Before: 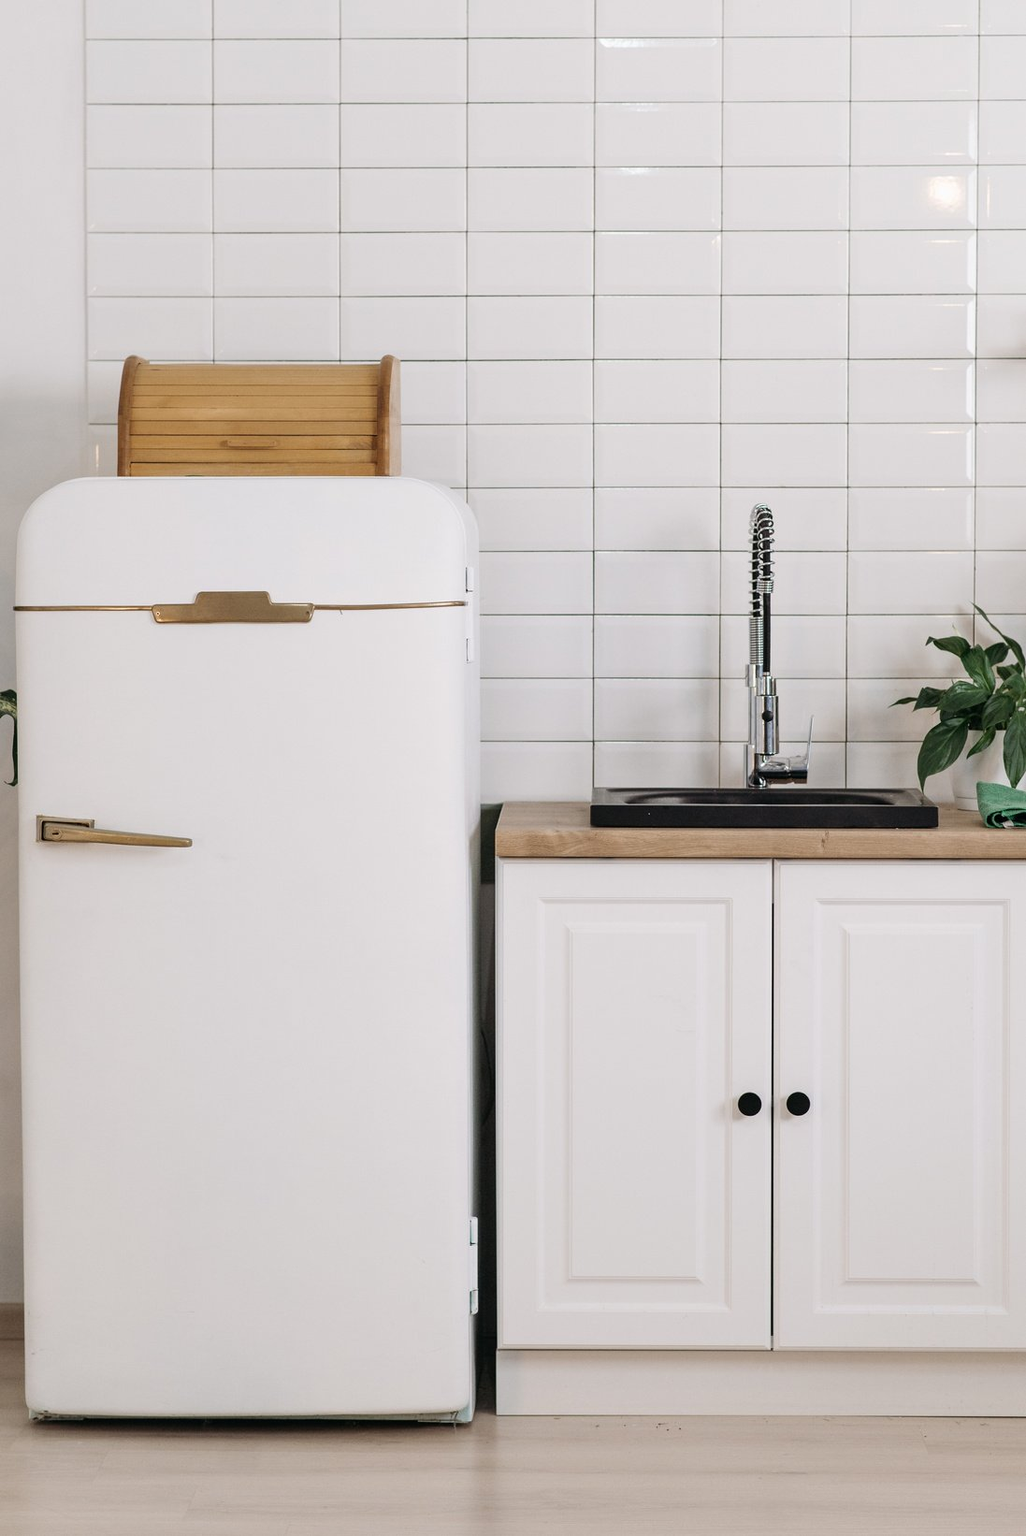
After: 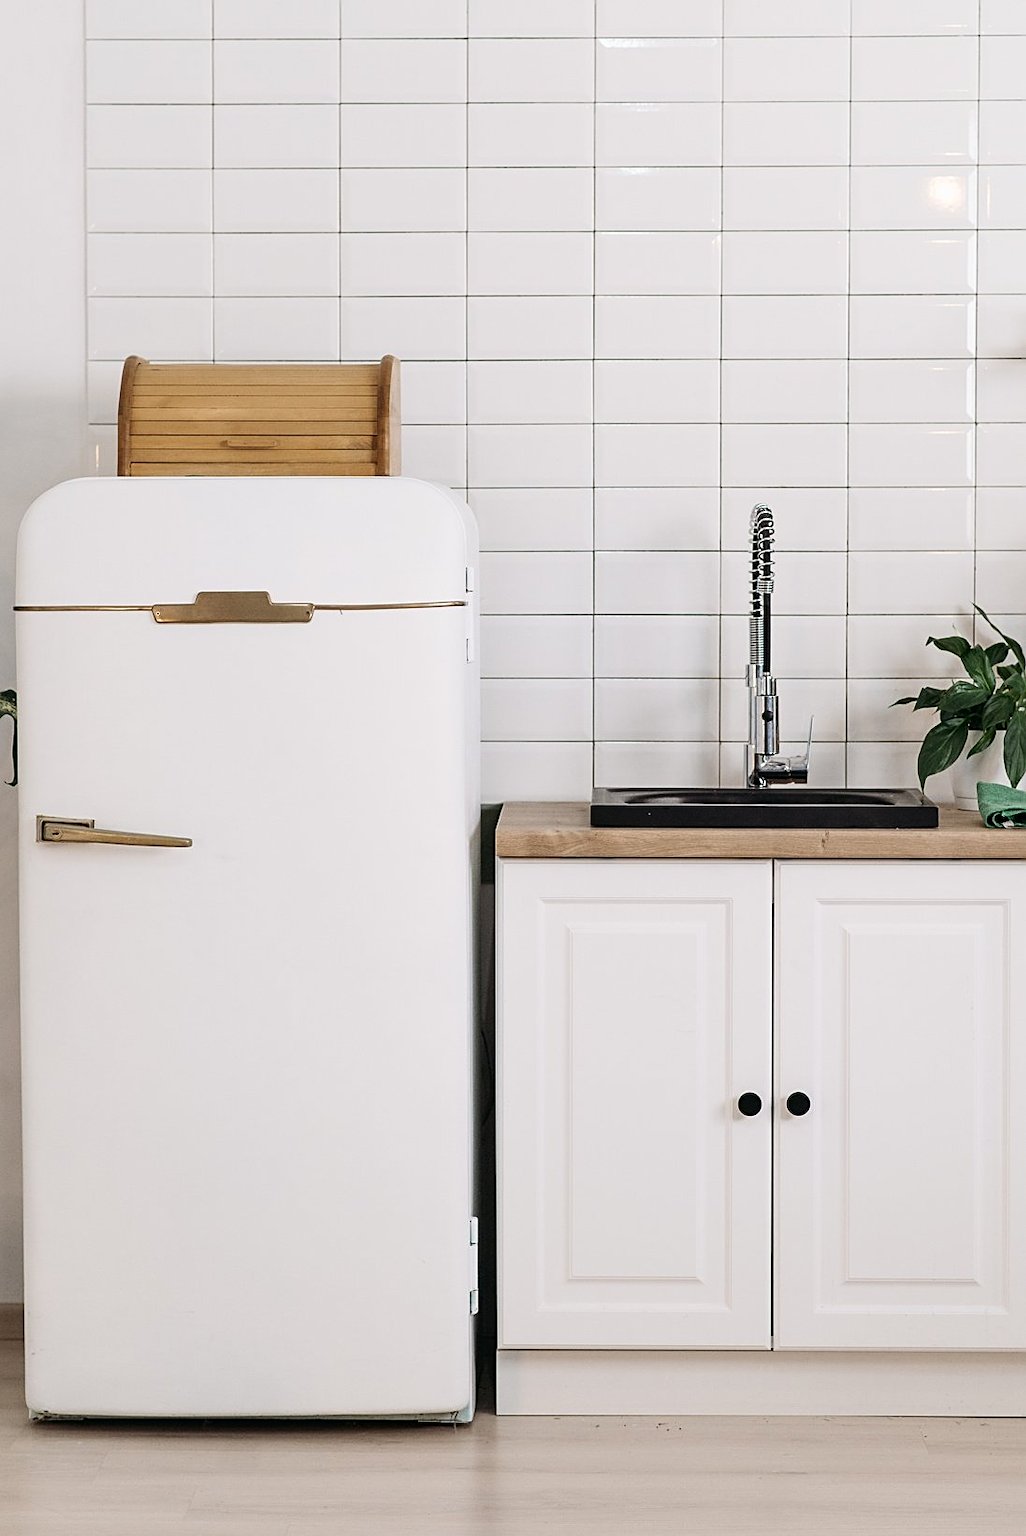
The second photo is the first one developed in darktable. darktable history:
rotate and perspective: automatic cropping original format, crop left 0, crop top 0
contrast brightness saturation: contrast 0.14
sharpen: on, module defaults
